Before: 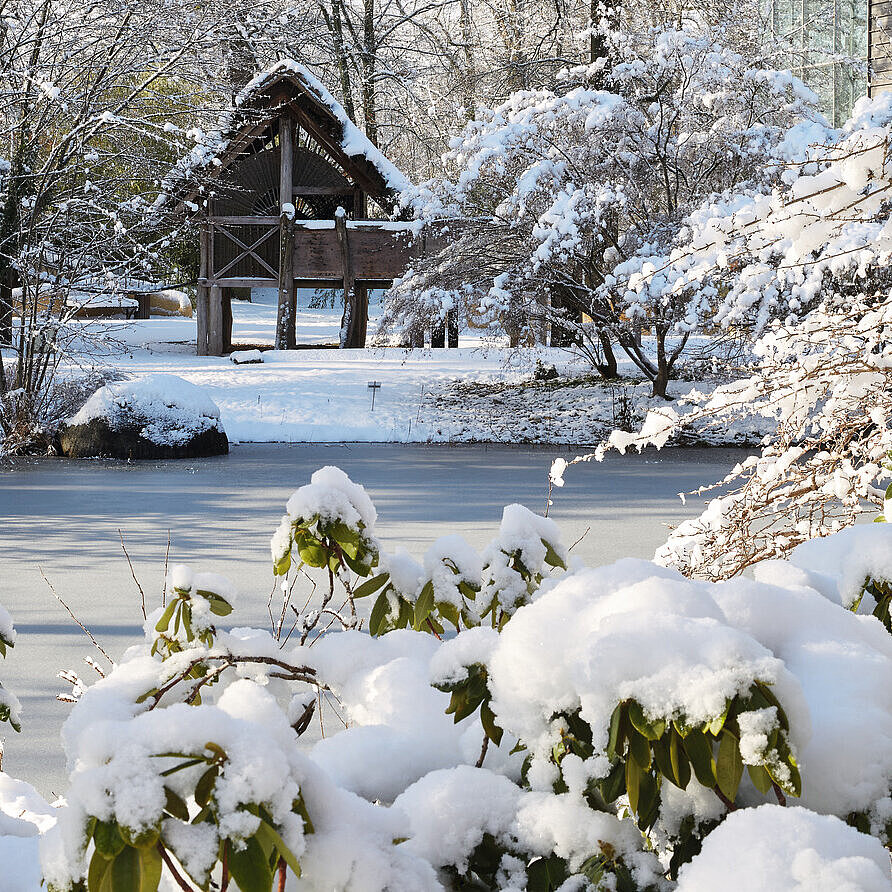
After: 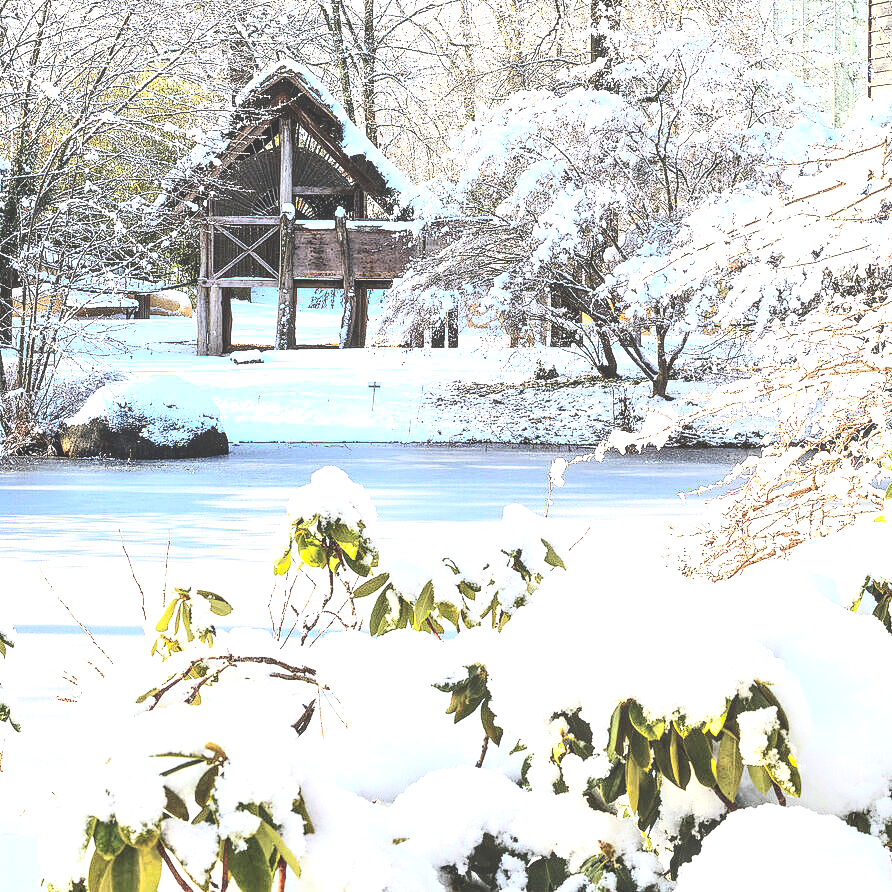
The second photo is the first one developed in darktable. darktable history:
exposure: black level correction -0.024, exposure 1.393 EV, compensate highlight preservation false
local contrast: on, module defaults
contrast brightness saturation: contrast 0.396, brightness 0.048, saturation 0.261
